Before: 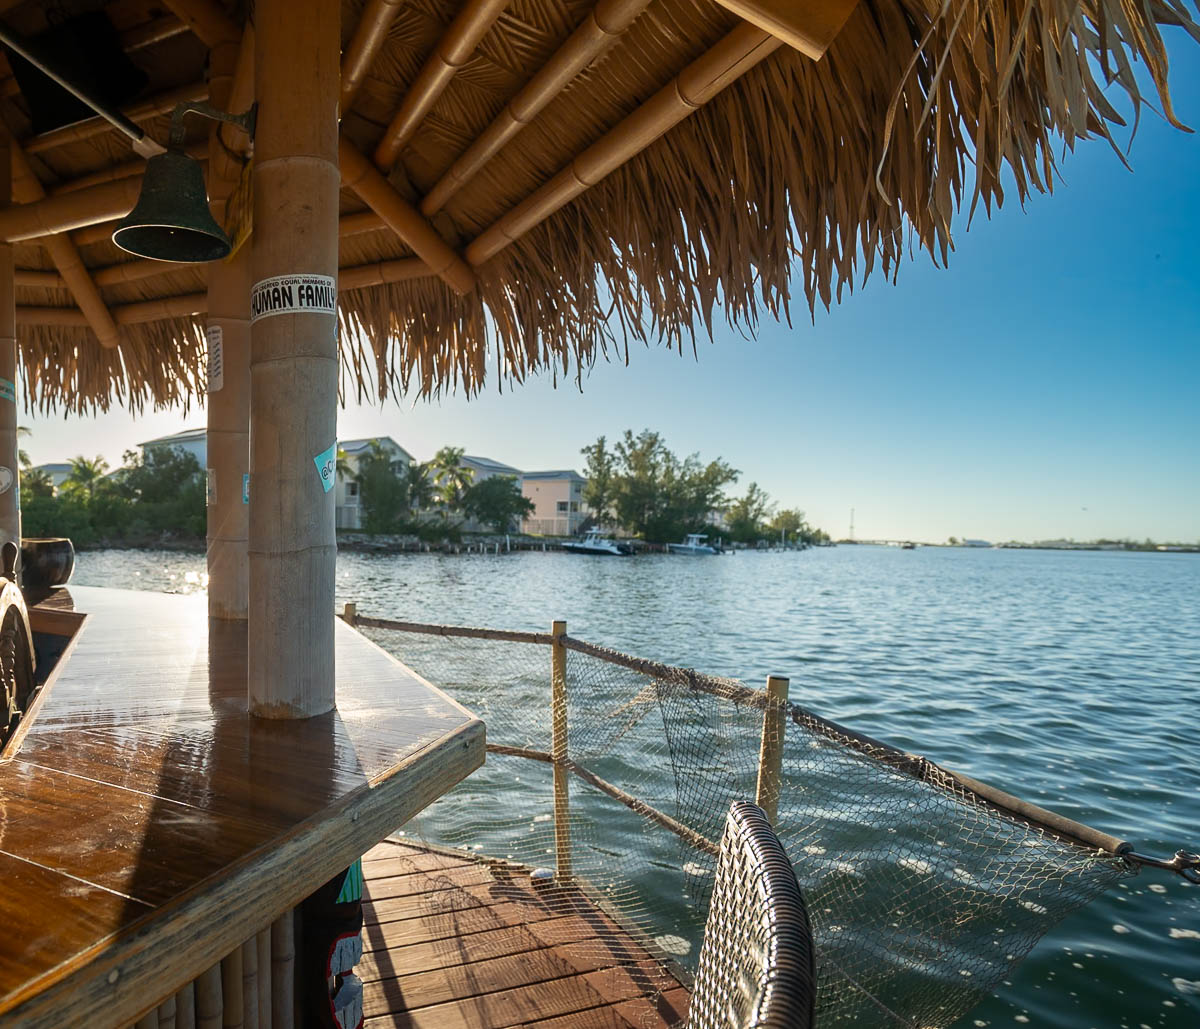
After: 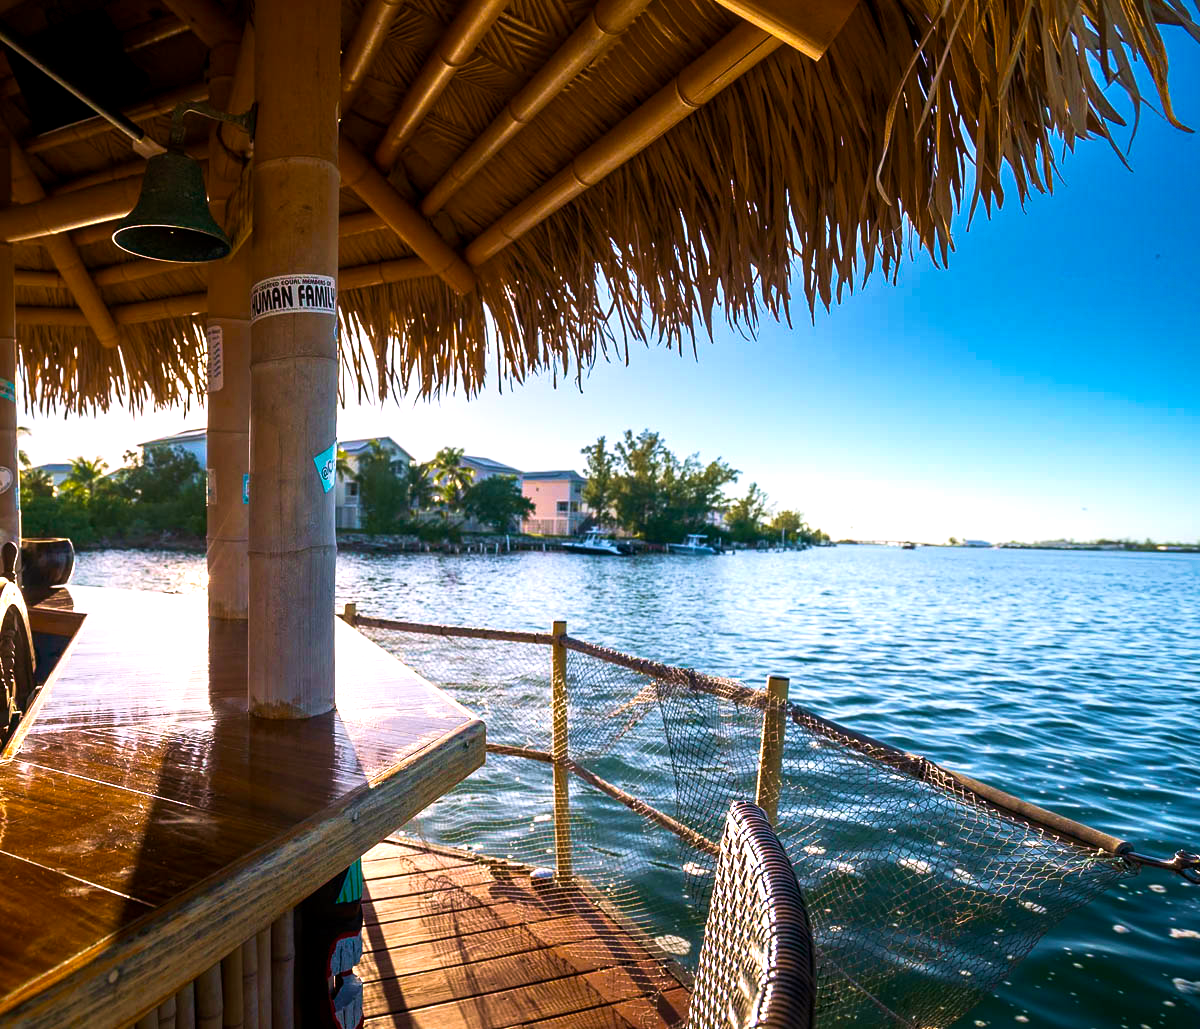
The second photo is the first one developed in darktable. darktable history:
velvia: strength 45%
color balance rgb: linear chroma grading › global chroma 9%, perceptual saturation grading › global saturation 36%, perceptual brilliance grading › global brilliance 15%, perceptual brilliance grading › shadows -35%, global vibrance 15%
white balance: red 1.05, blue 1.072
shadows and highlights: shadows 0, highlights 40
local contrast: highlights 100%, shadows 100%, detail 120%, midtone range 0.2
